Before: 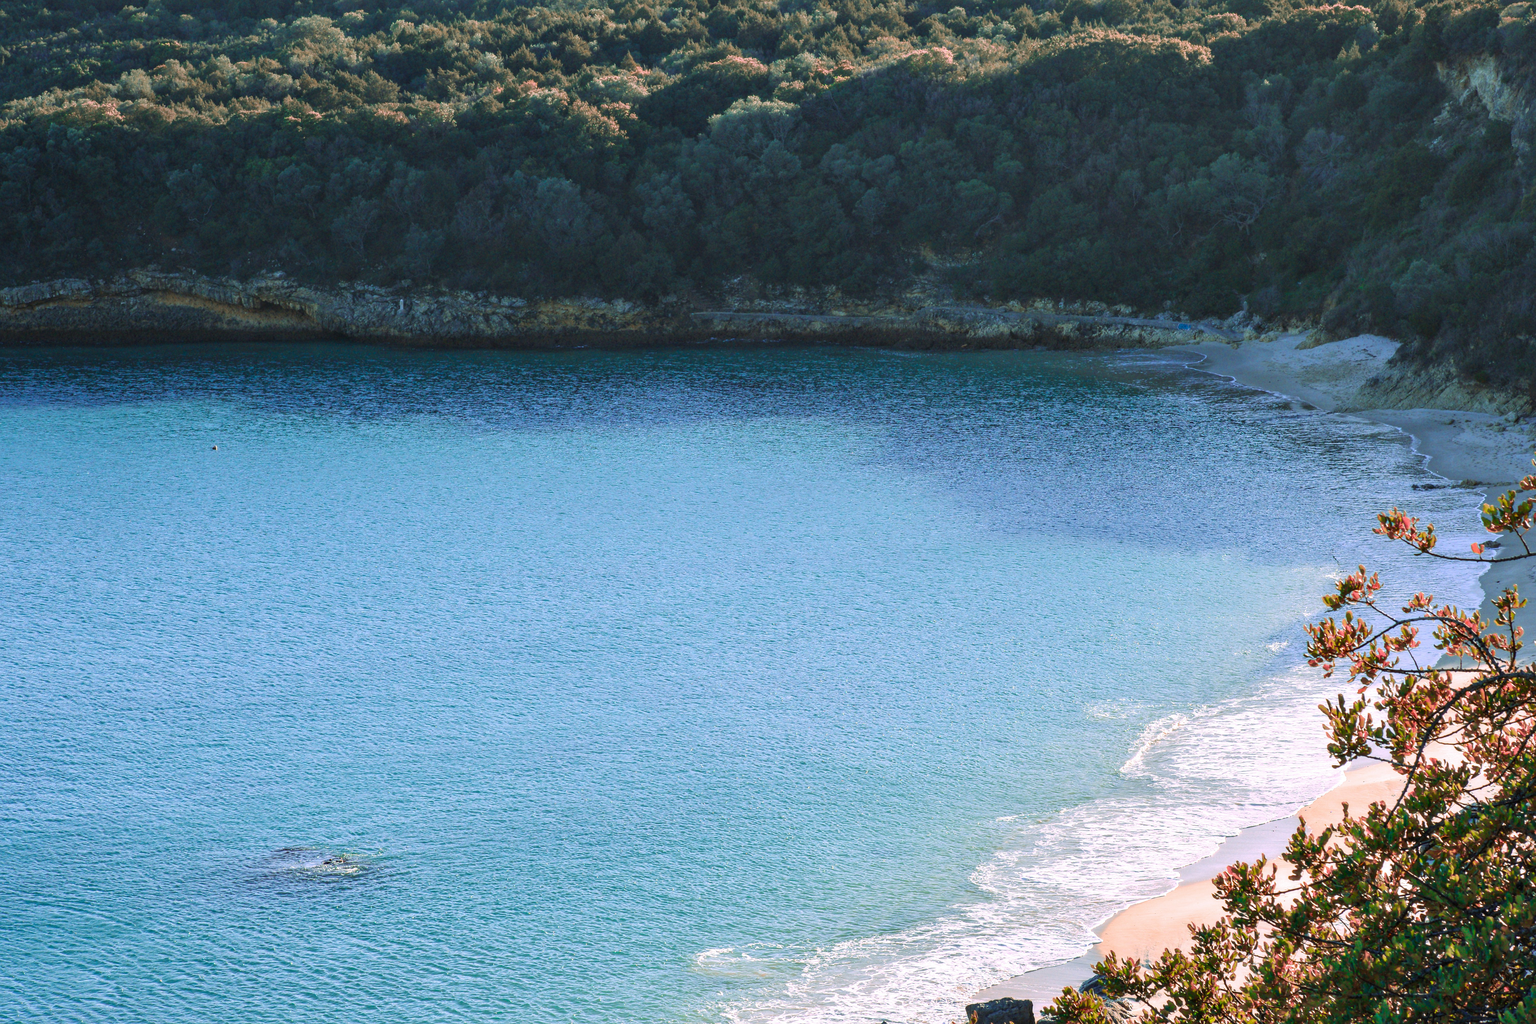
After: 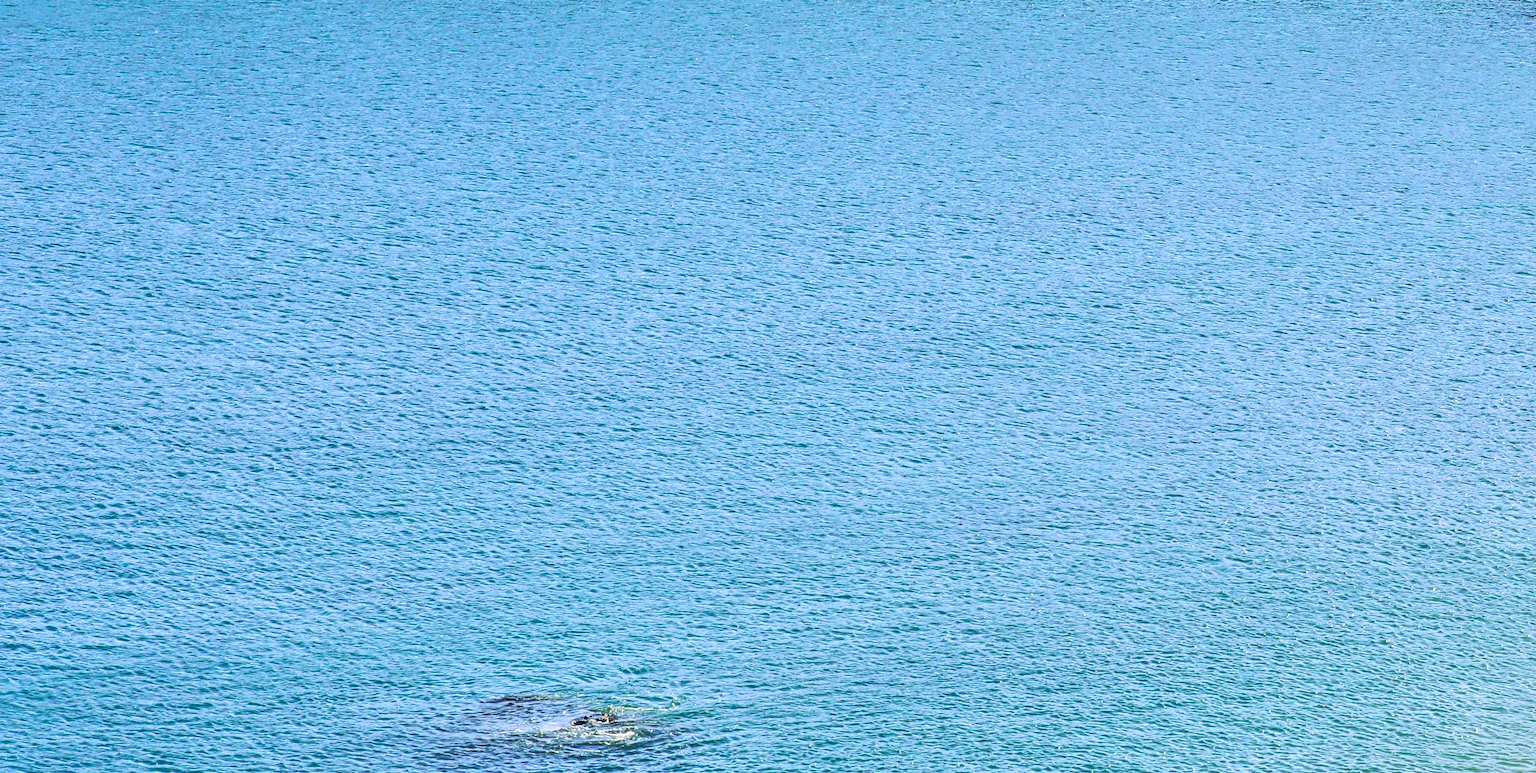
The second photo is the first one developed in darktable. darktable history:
shadows and highlights: highlights color adjustment 0%, low approximation 0.01, soften with gaussian
contrast brightness saturation: contrast 0.2, brightness 0.16, saturation 0.22
crop: top 44.483%, right 43.593%, bottom 12.892%
levels: levels [0, 0.51, 1]
